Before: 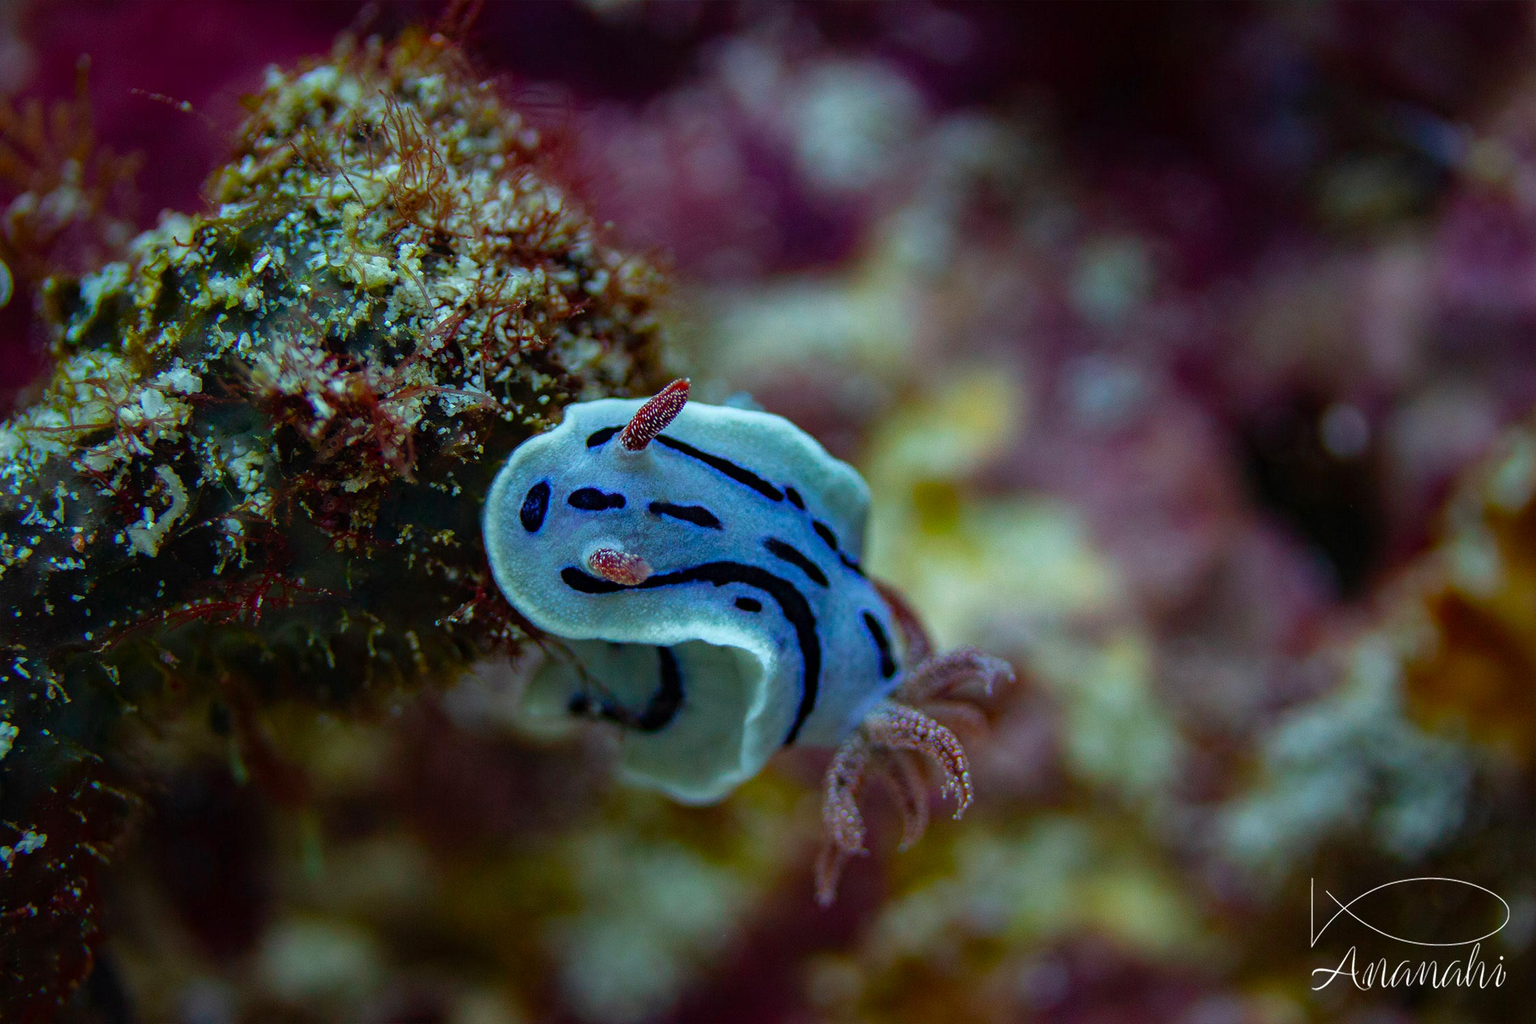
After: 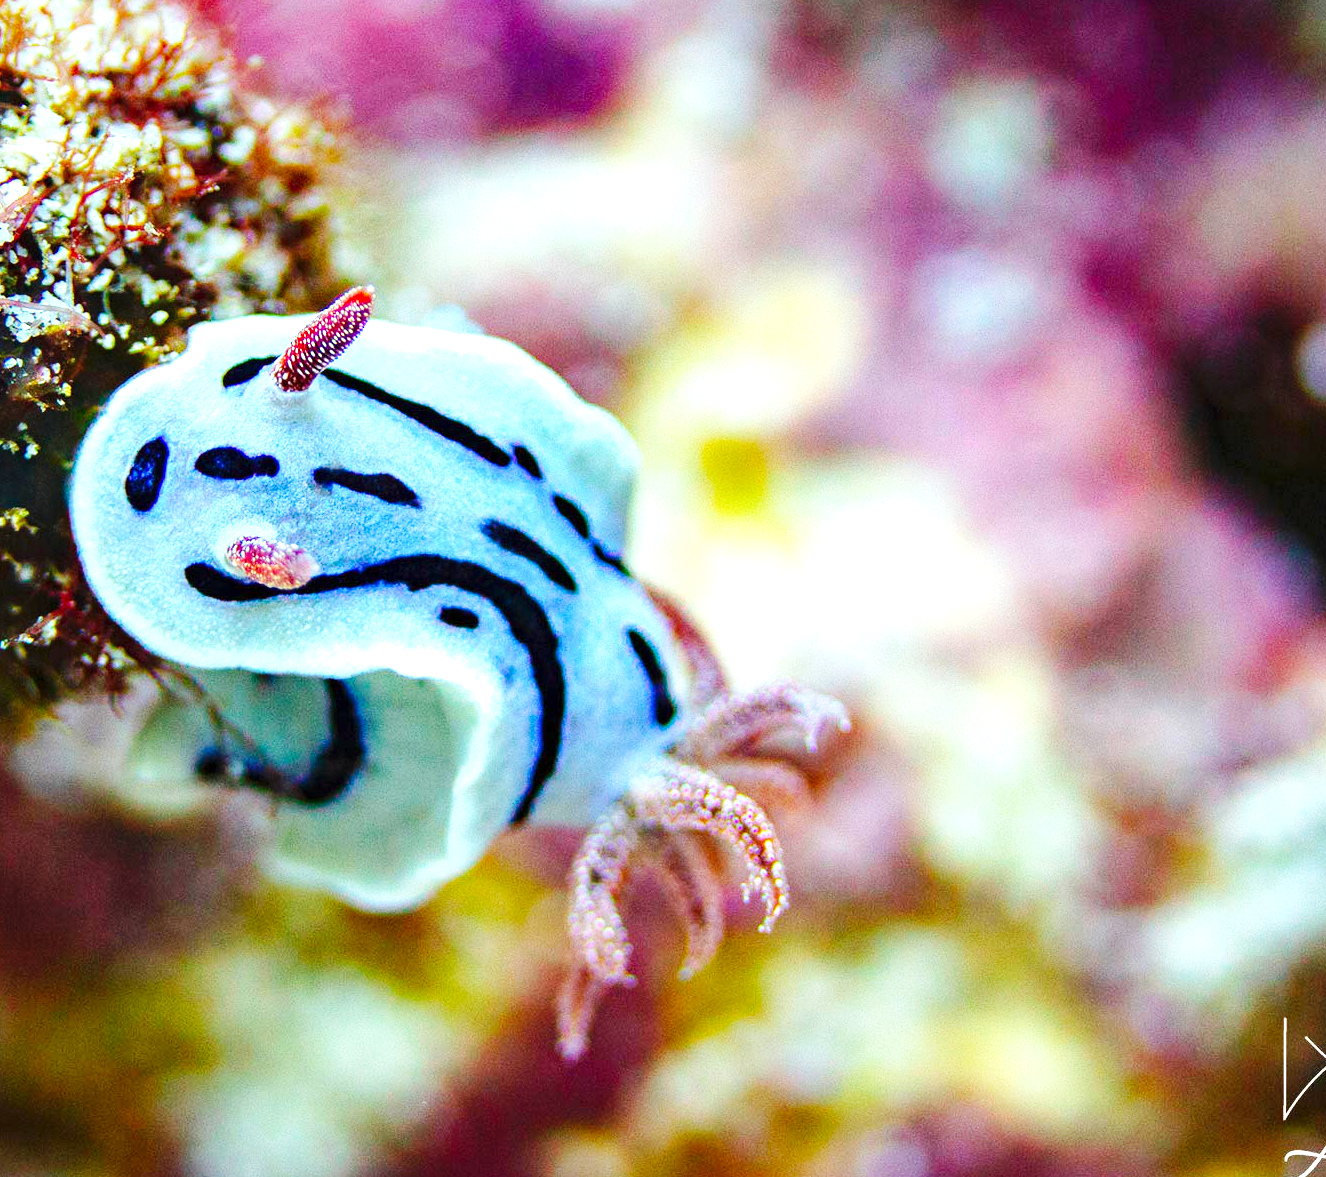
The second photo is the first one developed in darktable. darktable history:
base curve: curves: ch0 [(0, 0) (0.032, 0.025) (0.121, 0.166) (0.206, 0.329) (0.605, 0.79) (1, 1)], preserve colors none
crop and rotate: left 28.32%, top 17.905%, right 12.733%, bottom 3.617%
tone equalizer: edges refinement/feathering 500, mask exposure compensation -1.57 EV, preserve details no
exposure: exposure 1.999 EV, compensate highlight preservation false
